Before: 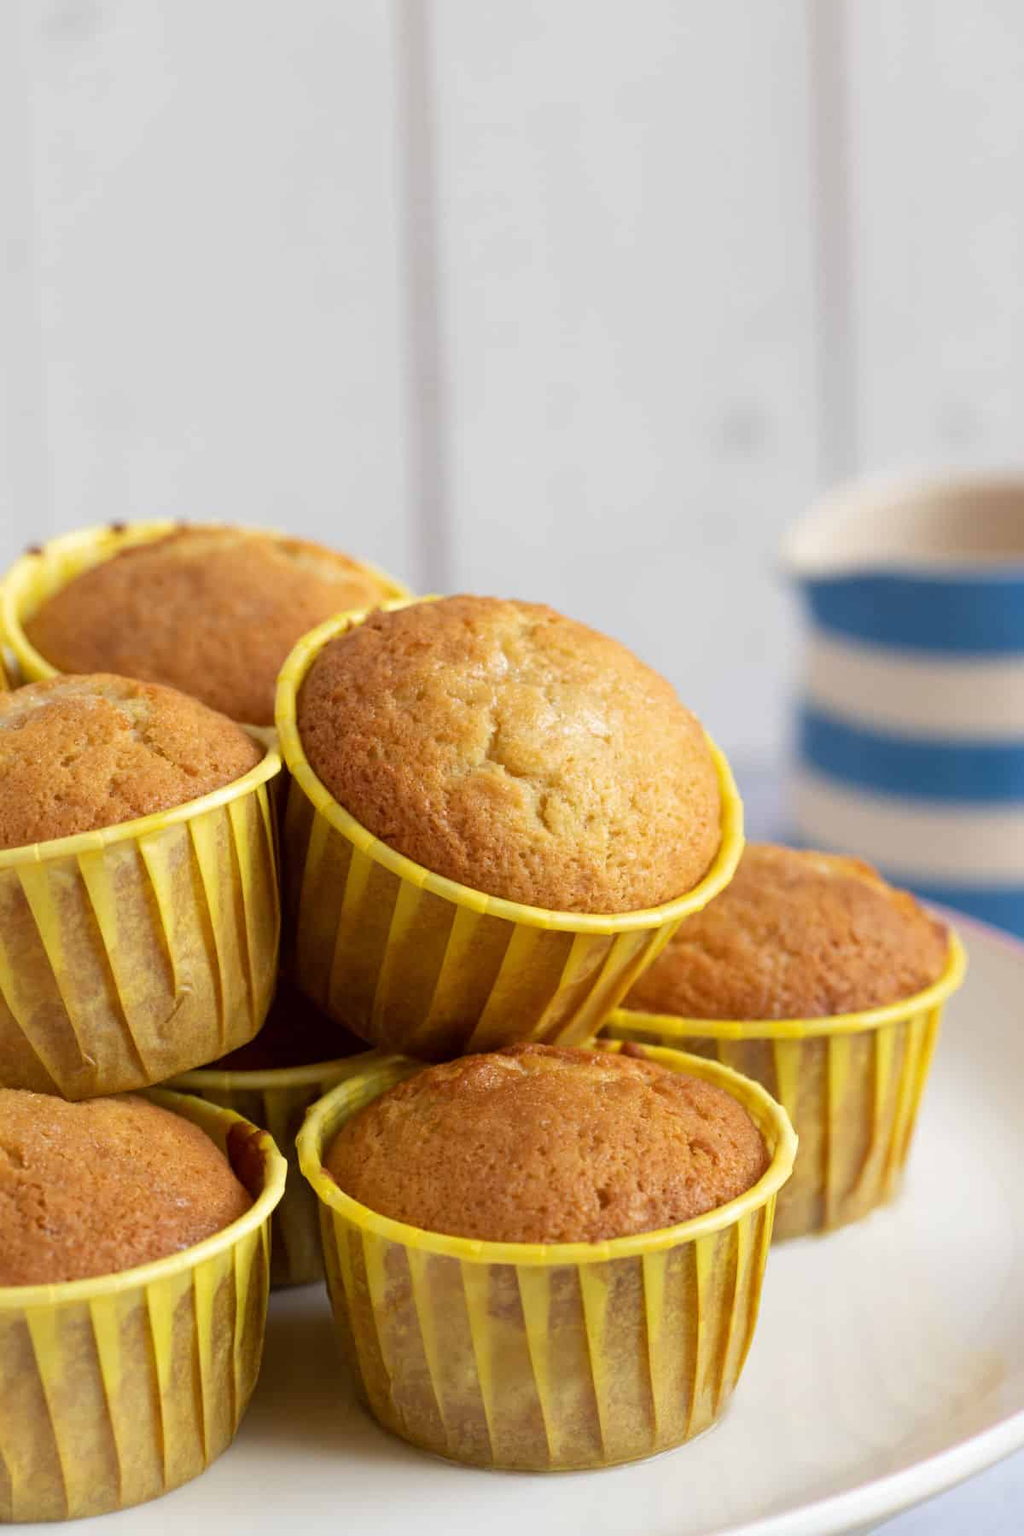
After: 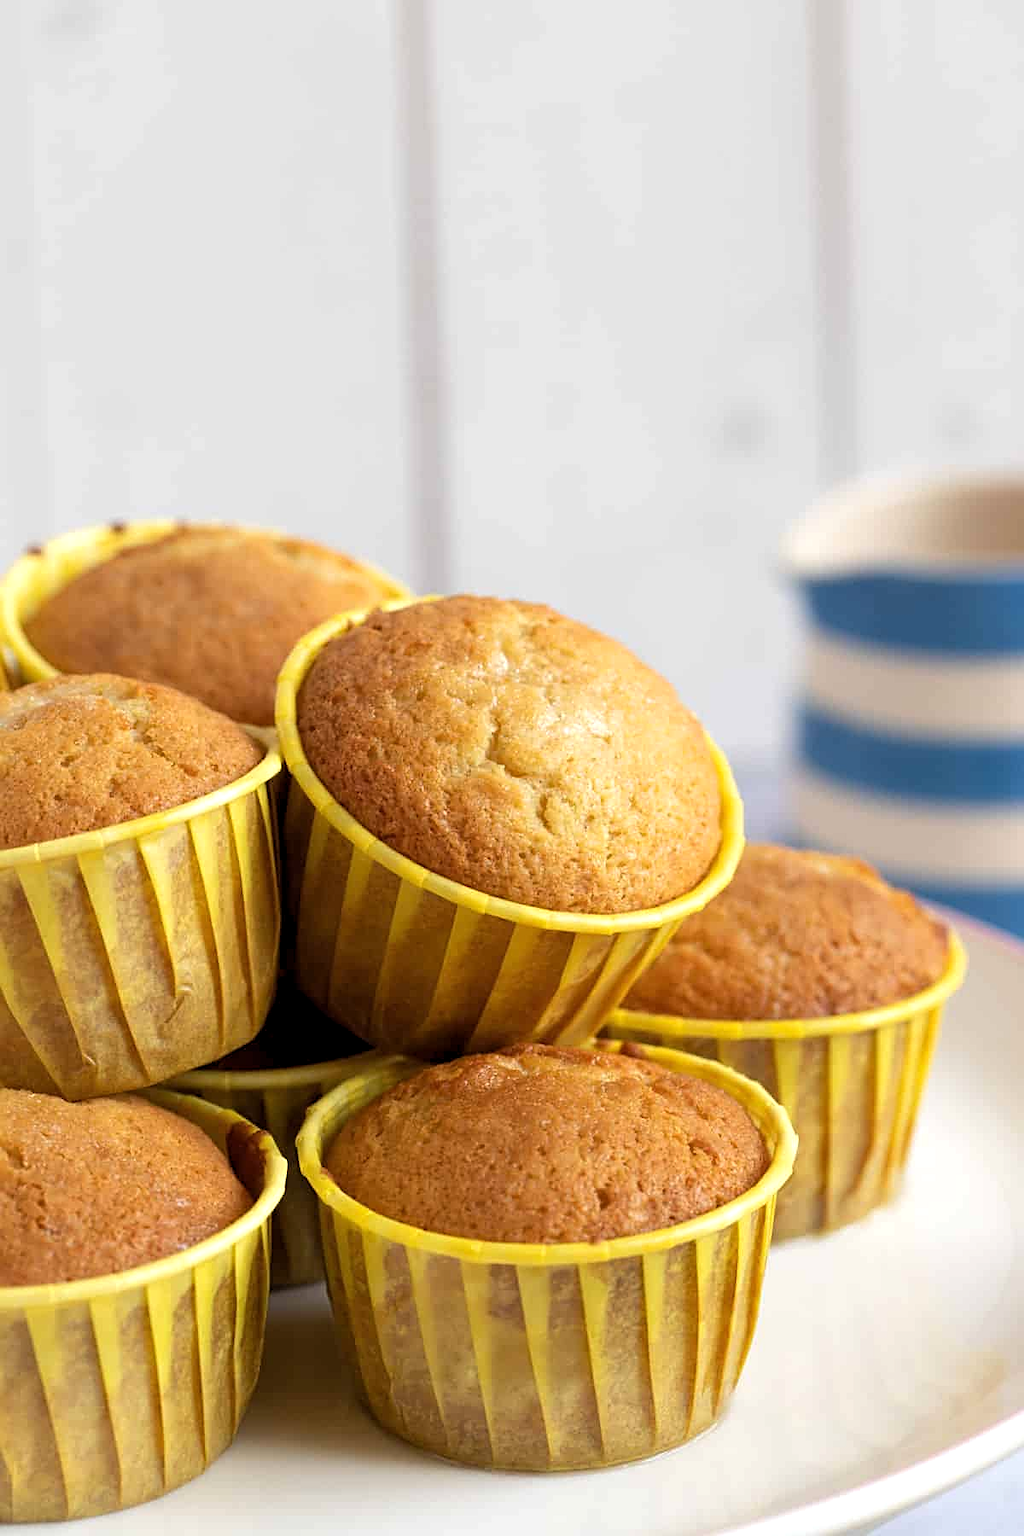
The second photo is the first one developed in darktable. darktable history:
levels: levels [0.026, 0.507, 0.987]
exposure: exposure 0.2 EV, compensate highlight preservation false
sharpen: on, module defaults
